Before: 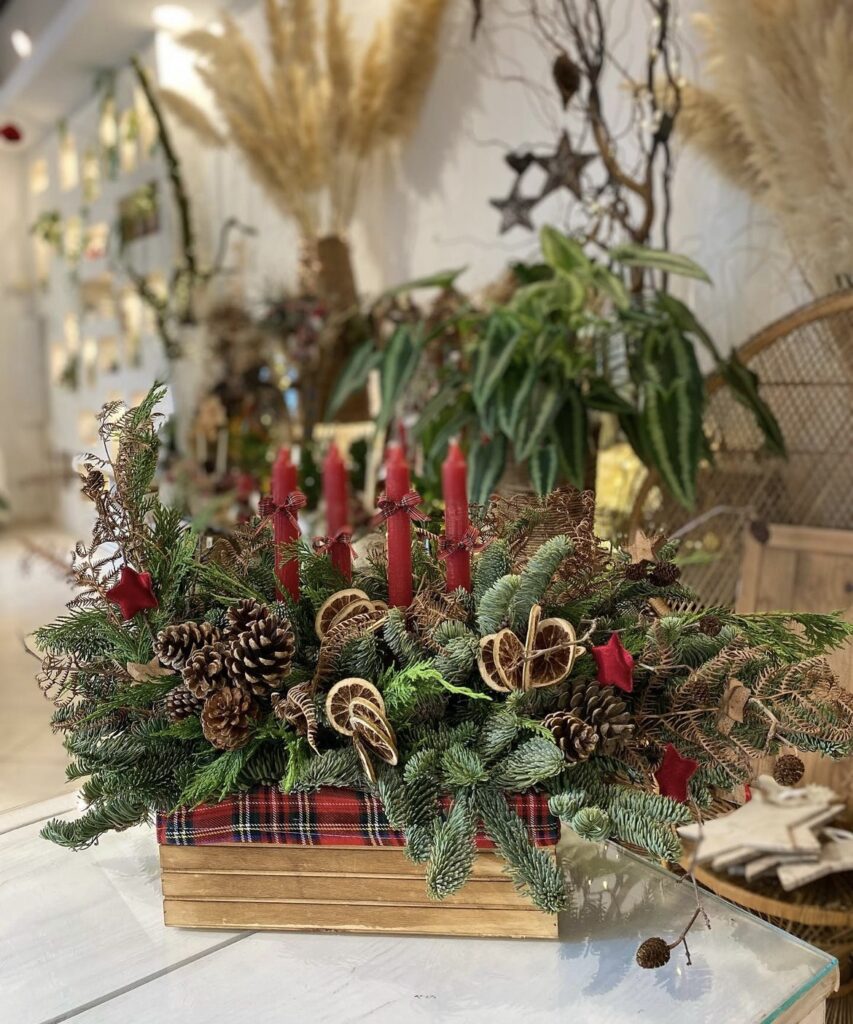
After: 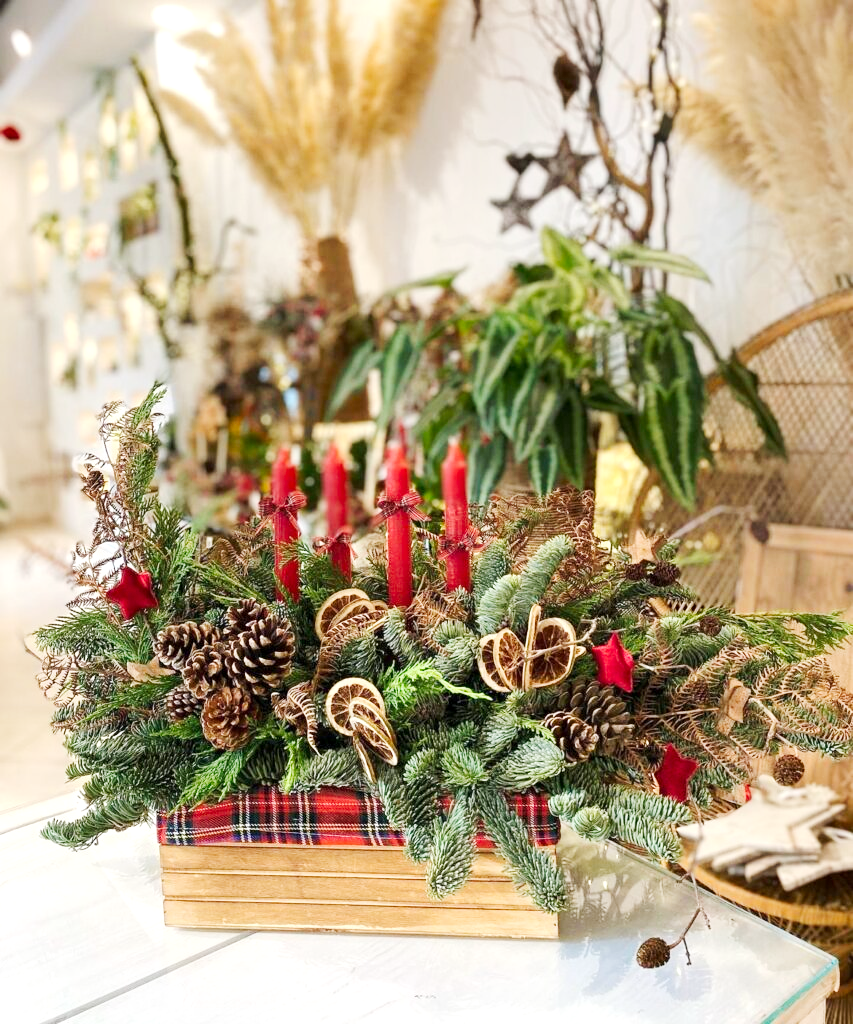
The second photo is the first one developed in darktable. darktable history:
exposure: black level correction 0.001, exposure 0.5 EV, compensate exposure bias true, compensate highlight preservation false
tone curve: curves: ch0 [(0, 0) (0.003, 0.003) (0.011, 0.014) (0.025, 0.033) (0.044, 0.06) (0.069, 0.096) (0.1, 0.132) (0.136, 0.174) (0.177, 0.226) (0.224, 0.282) (0.277, 0.352) (0.335, 0.435) (0.399, 0.524) (0.468, 0.615) (0.543, 0.695) (0.623, 0.771) (0.709, 0.835) (0.801, 0.894) (0.898, 0.944) (1, 1)], preserve colors none
